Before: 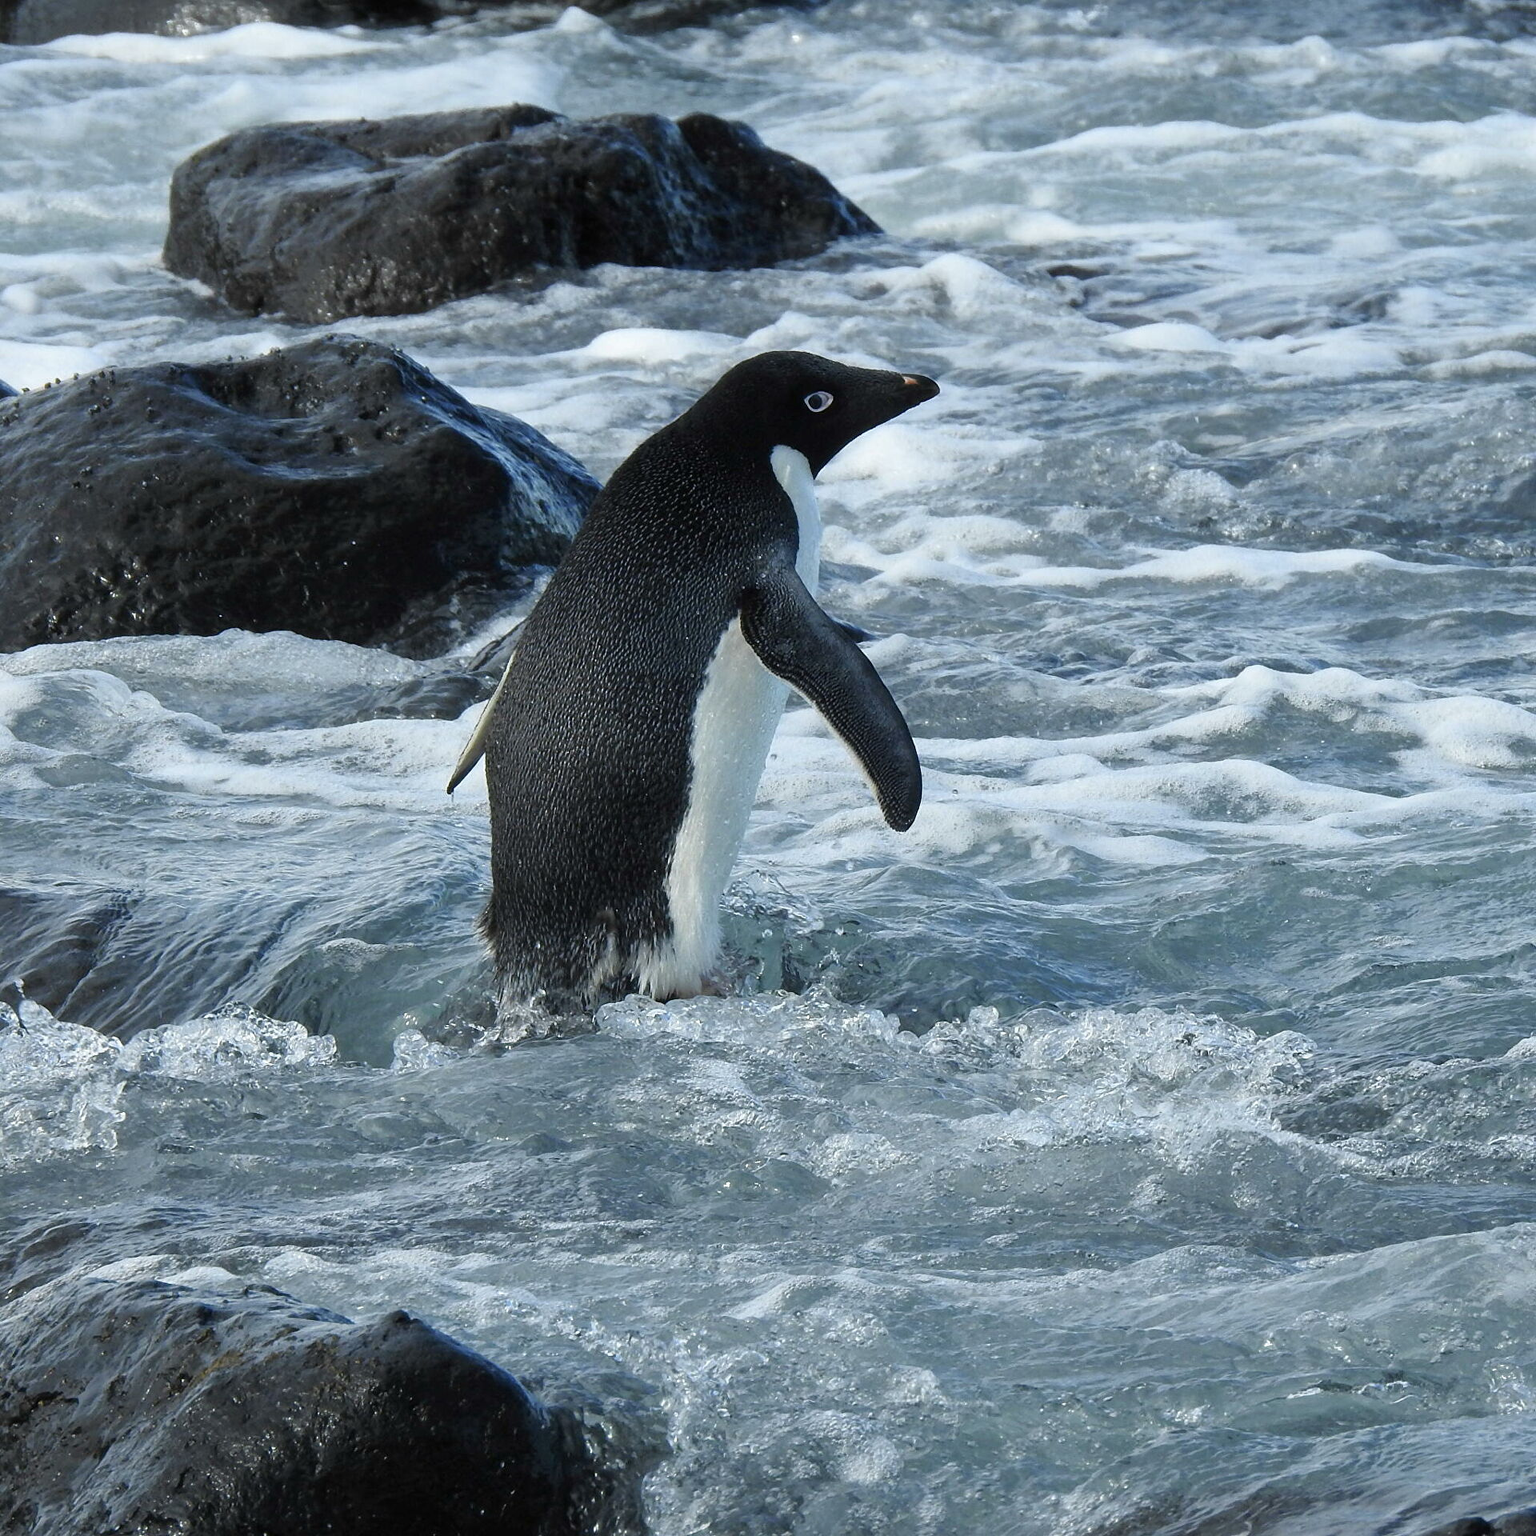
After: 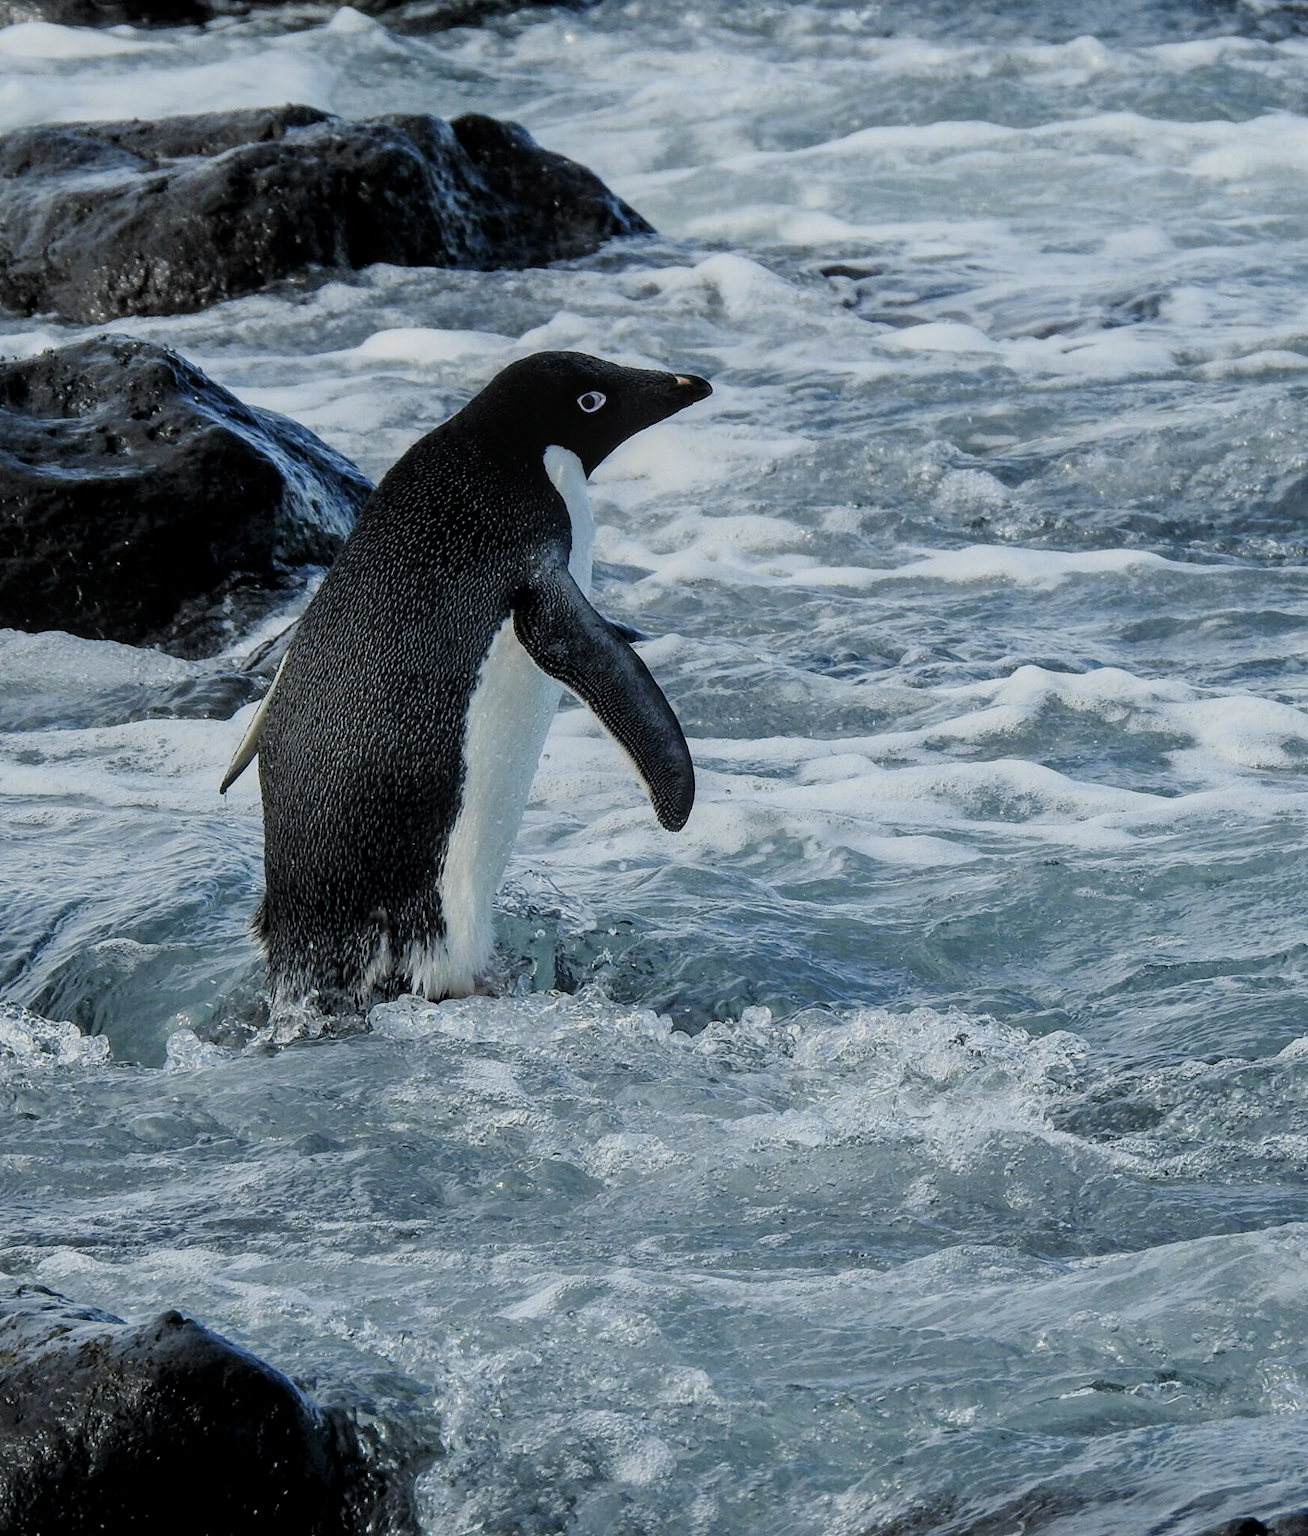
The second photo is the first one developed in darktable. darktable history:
local contrast: on, module defaults
crop and rotate: left 14.798%
filmic rgb: black relative exposure -7.65 EV, white relative exposure 4.56 EV, hardness 3.61
